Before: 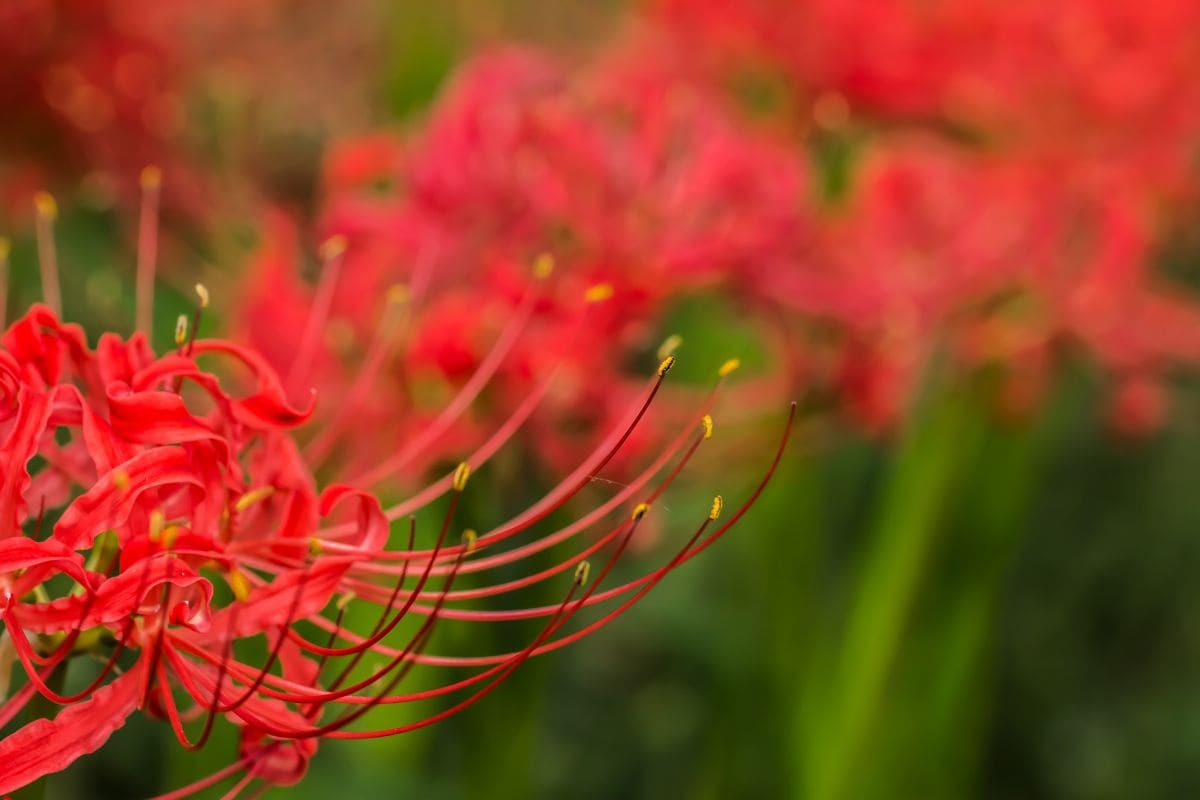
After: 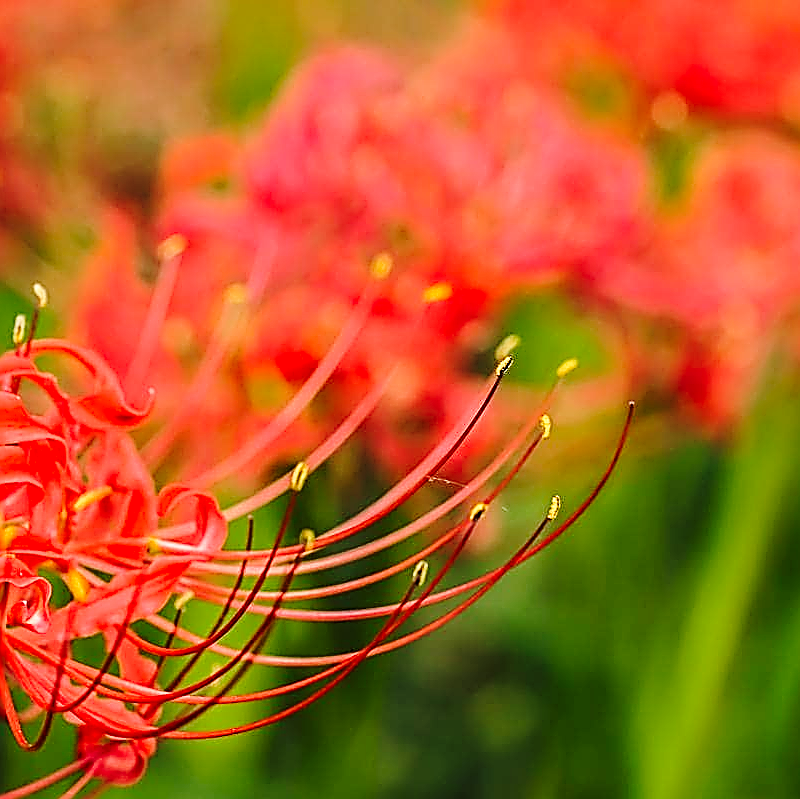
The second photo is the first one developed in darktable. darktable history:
crop and rotate: left 13.537%, right 19.796%
sharpen: amount 2
base curve: curves: ch0 [(0, 0) (0.028, 0.03) (0.121, 0.232) (0.46, 0.748) (0.859, 0.968) (1, 1)], preserve colors none
